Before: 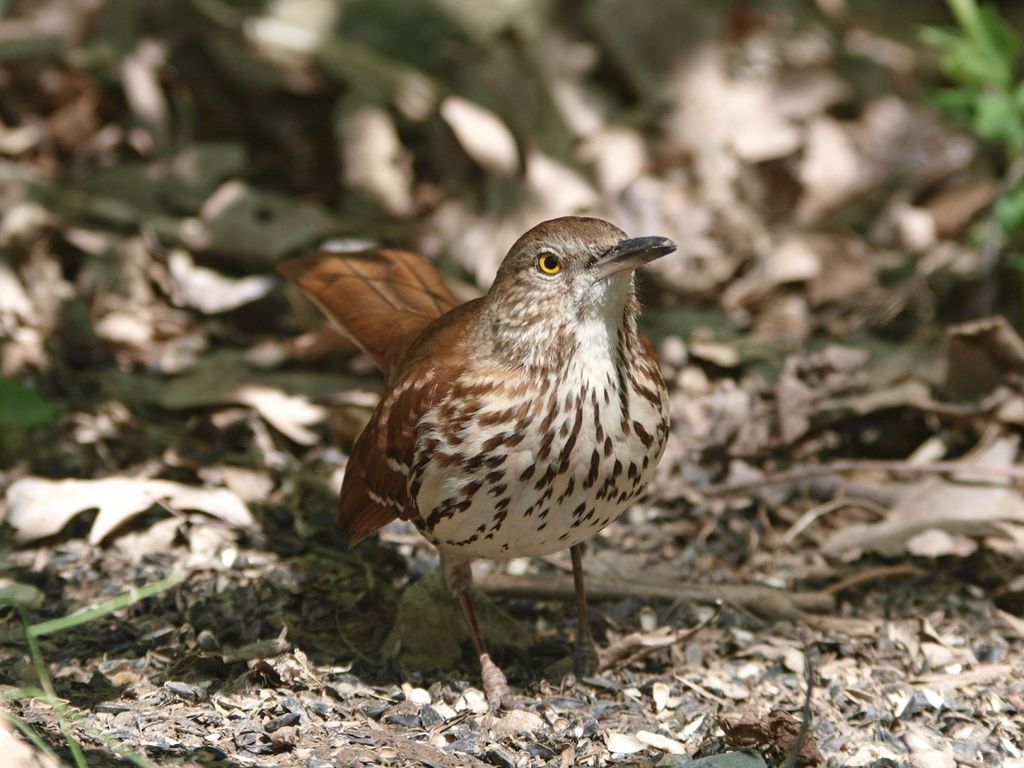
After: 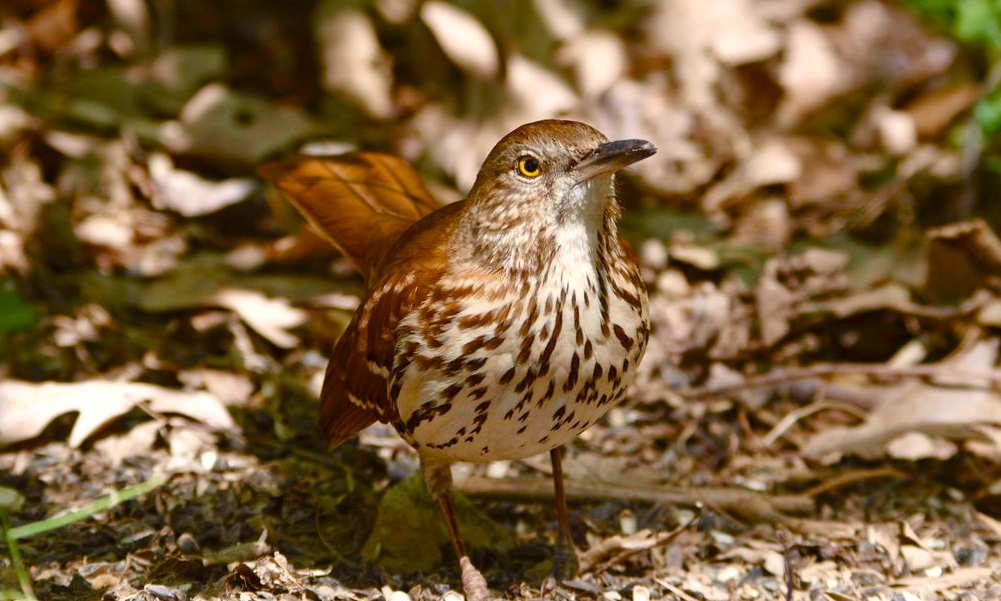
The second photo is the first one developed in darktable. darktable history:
crop and rotate: left 1.959%, top 12.73%, right 0.208%, bottom 9.009%
color balance rgb: shadows lift › chroma 4.457%, shadows lift › hue 27.63°, highlights gain › chroma 1.083%, highlights gain › hue 53.32°, perceptual saturation grading › global saturation 20%, perceptual saturation grading › highlights -25.379%, perceptual saturation grading › shadows 49.618%, global vibrance 40.892%
local contrast: mode bilateral grid, contrast 21, coarseness 50, detail 128%, midtone range 0.2
